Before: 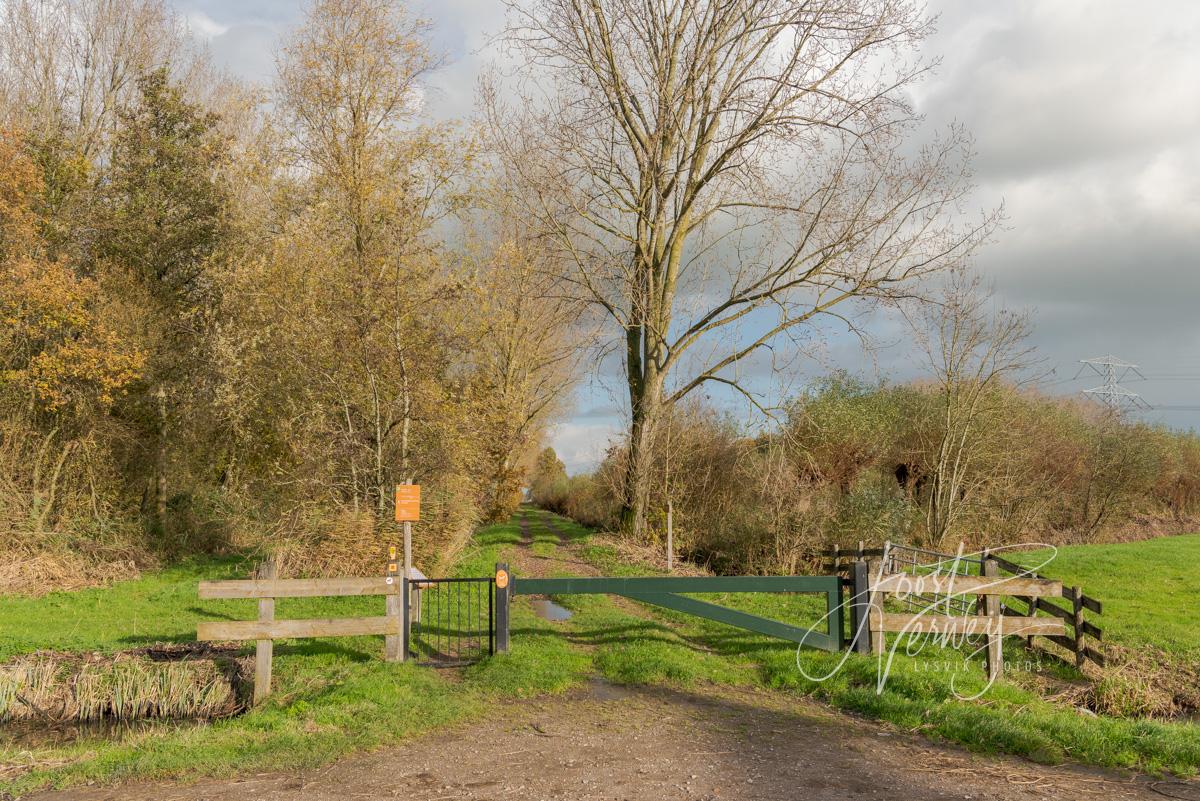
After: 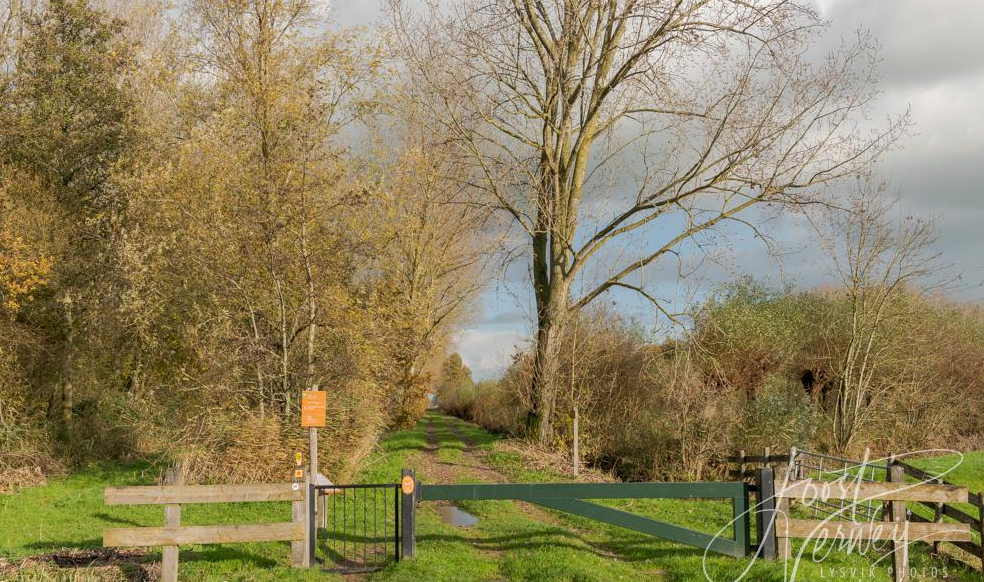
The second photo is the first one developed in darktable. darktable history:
crop: left 7.856%, top 11.836%, right 10.12%, bottom 15.387%
